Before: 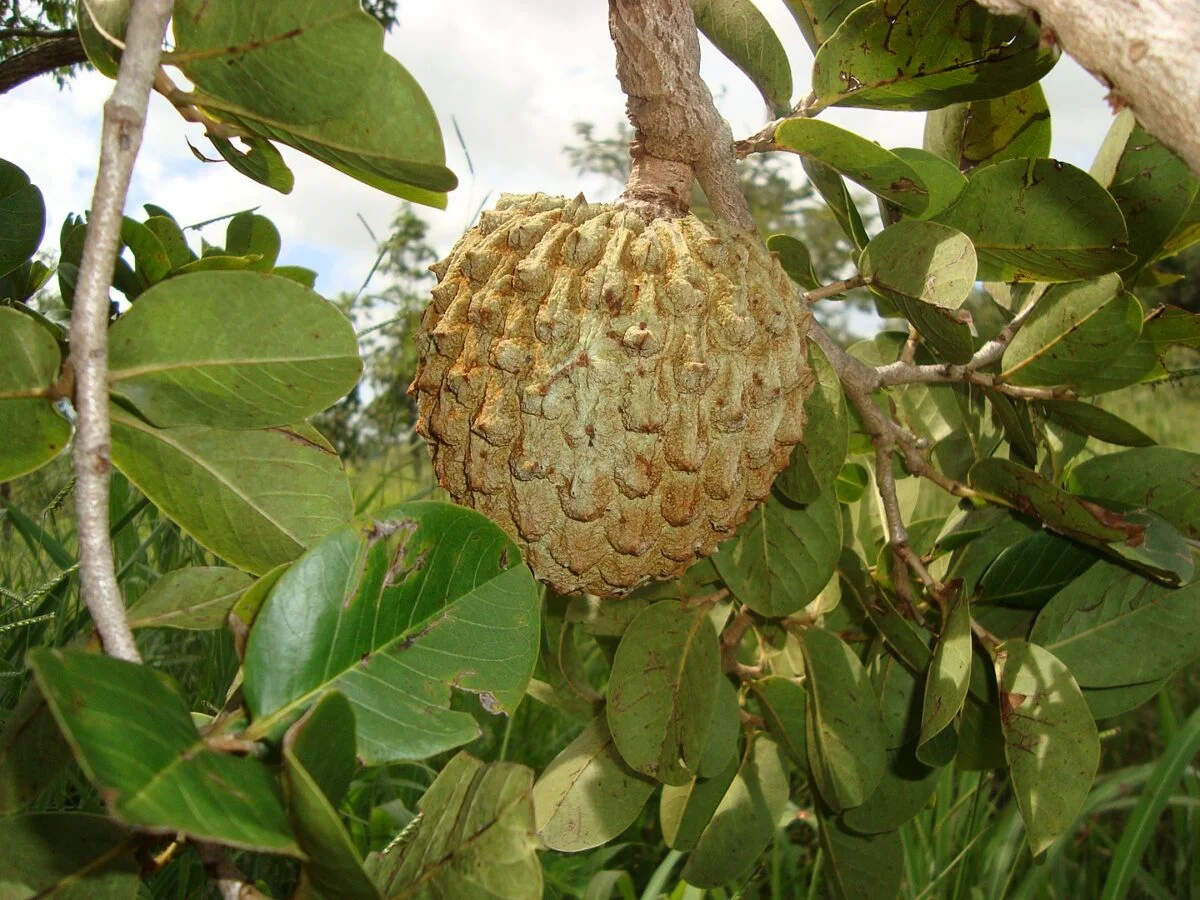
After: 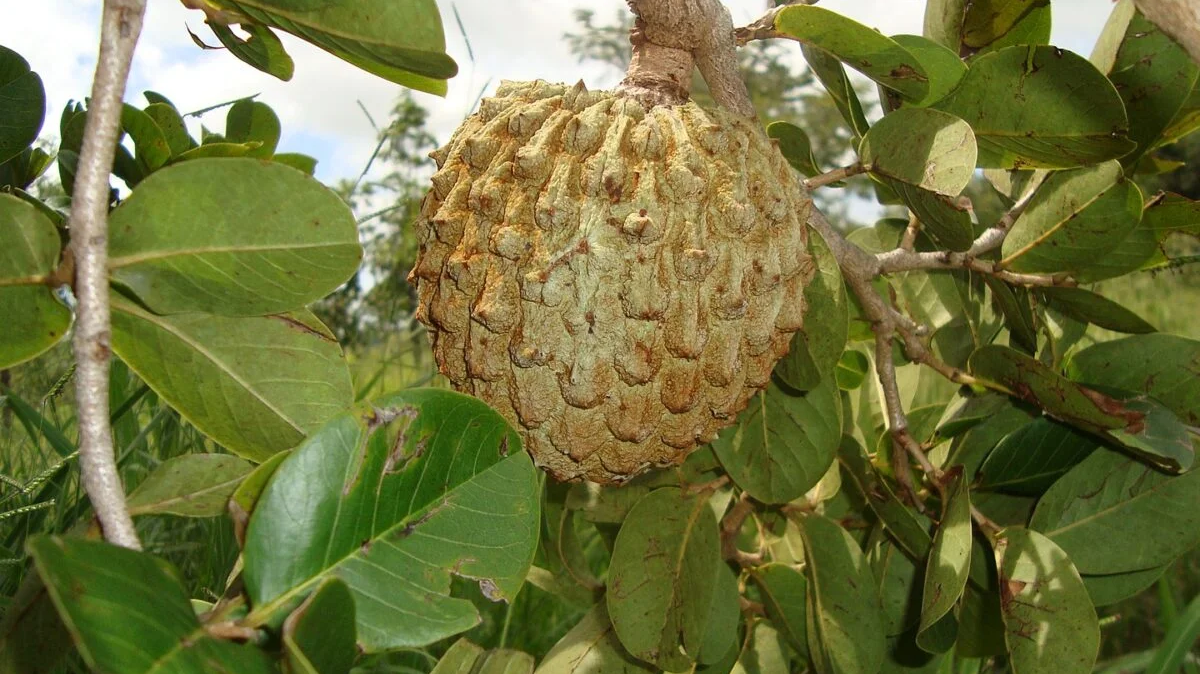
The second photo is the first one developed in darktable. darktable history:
crop and rotate: top 12.583%, bottom 12.491%
